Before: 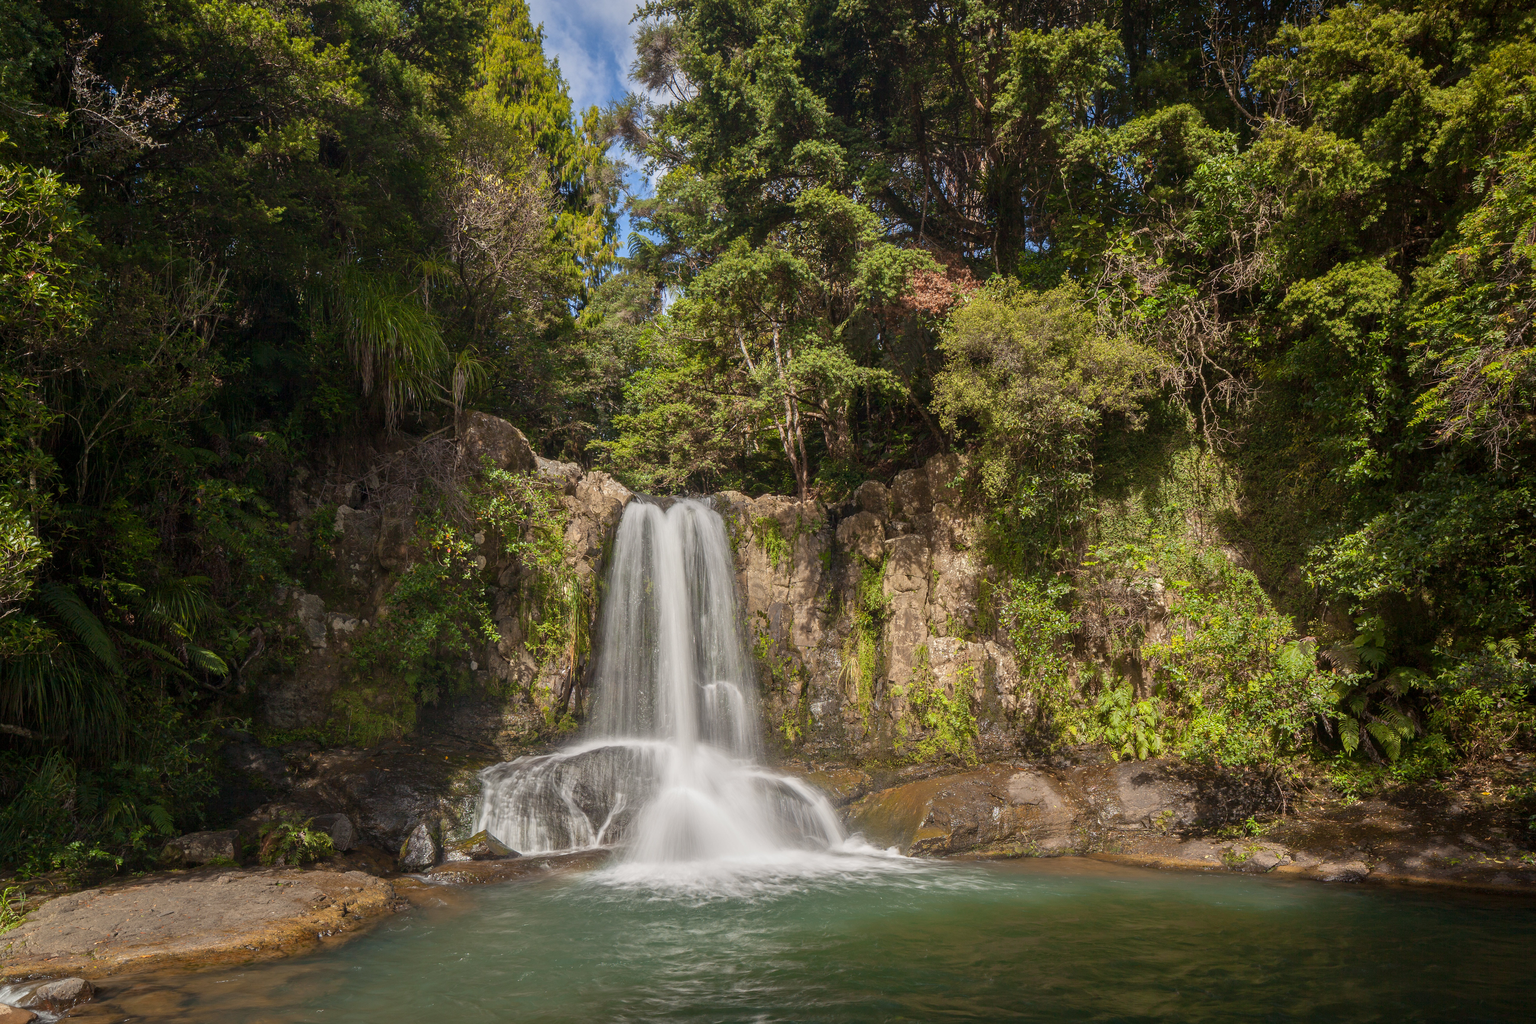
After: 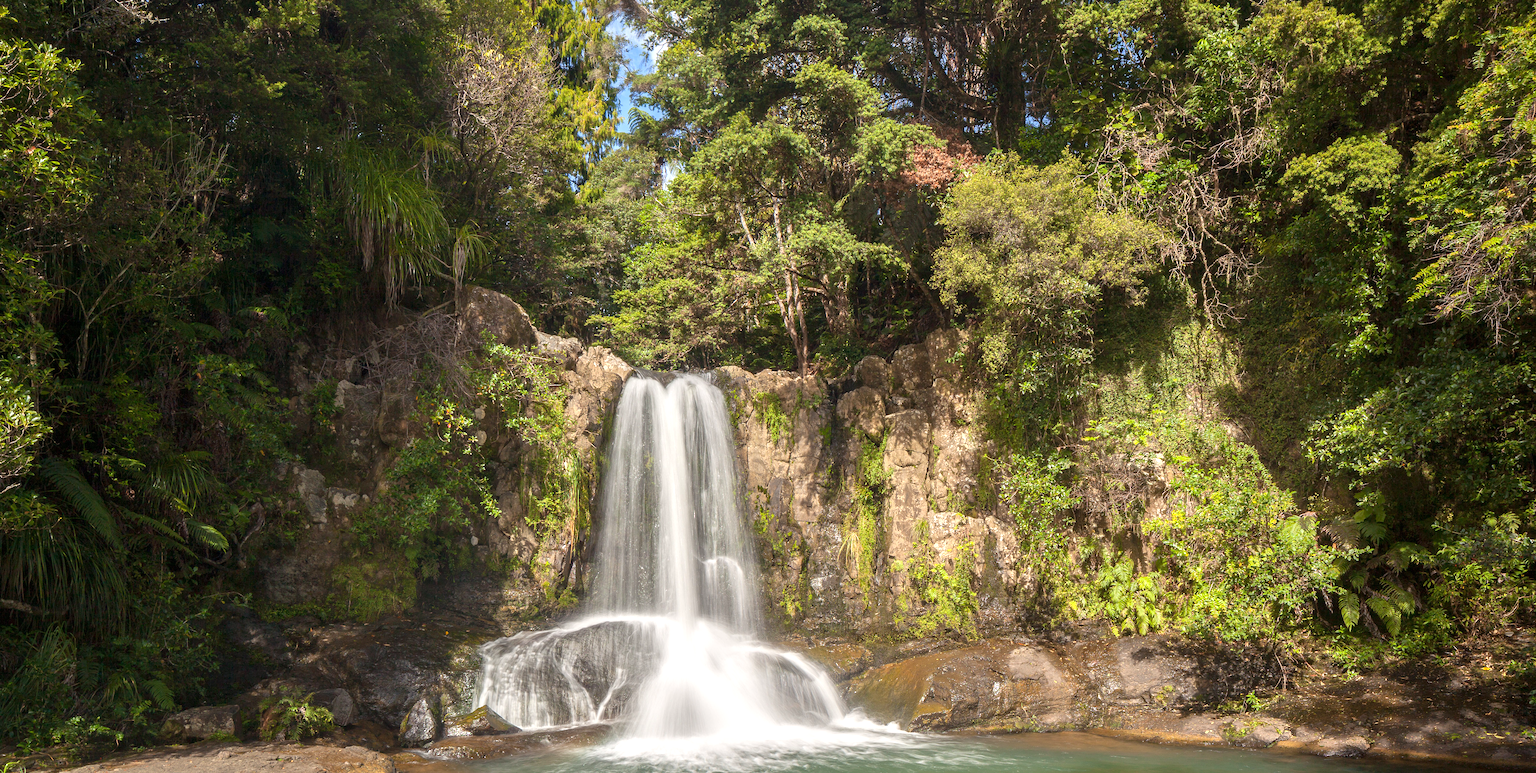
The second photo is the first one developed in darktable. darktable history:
exposure: exposure 0.652 EV, compensate exposure bias true, compensate highlight preservation false
crop and rotate: top 12.232%, bottom 12.192%
